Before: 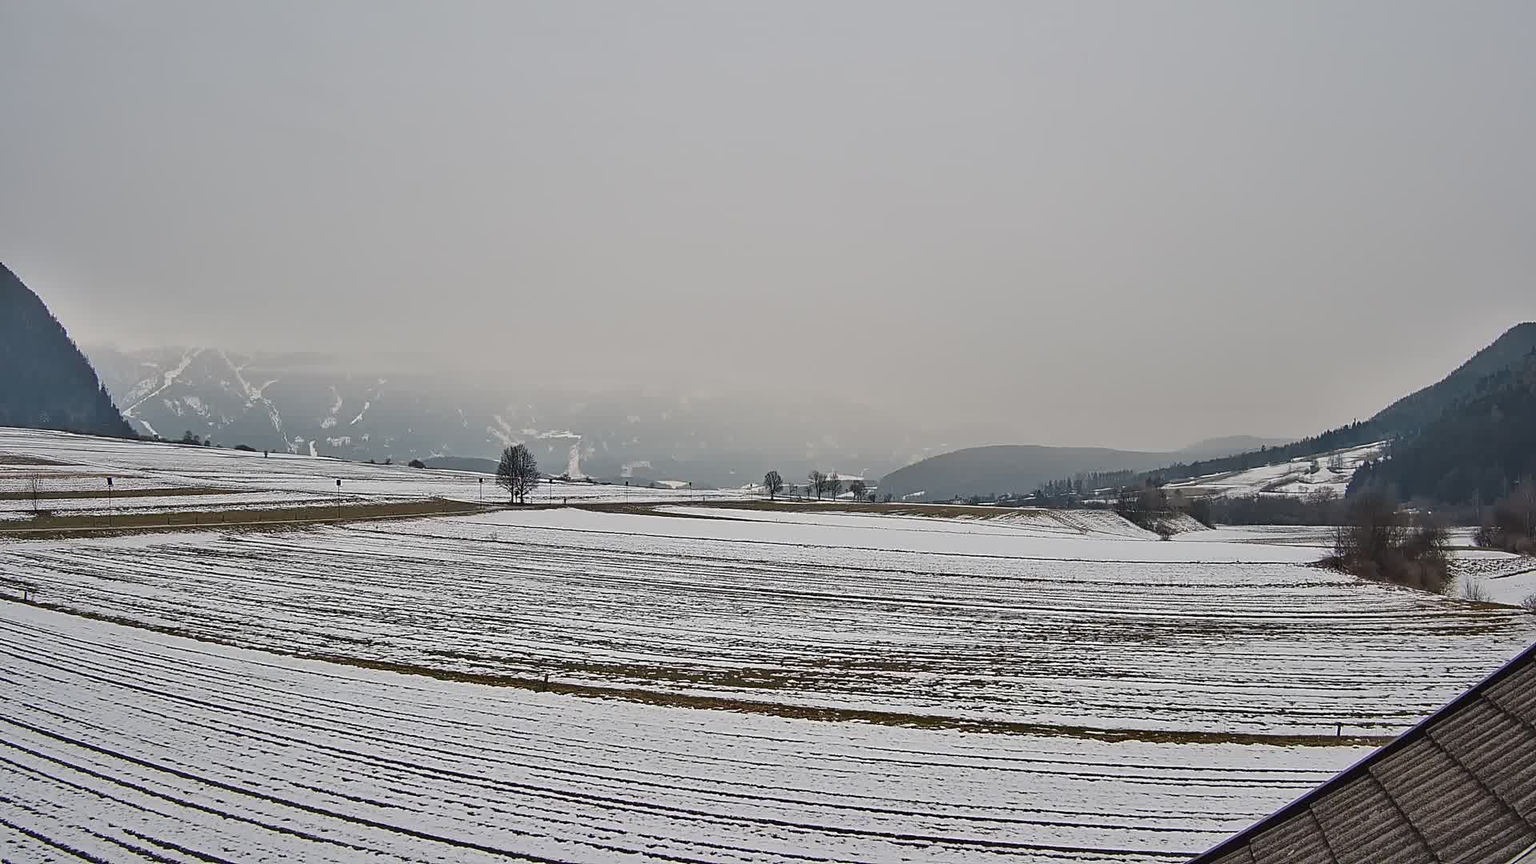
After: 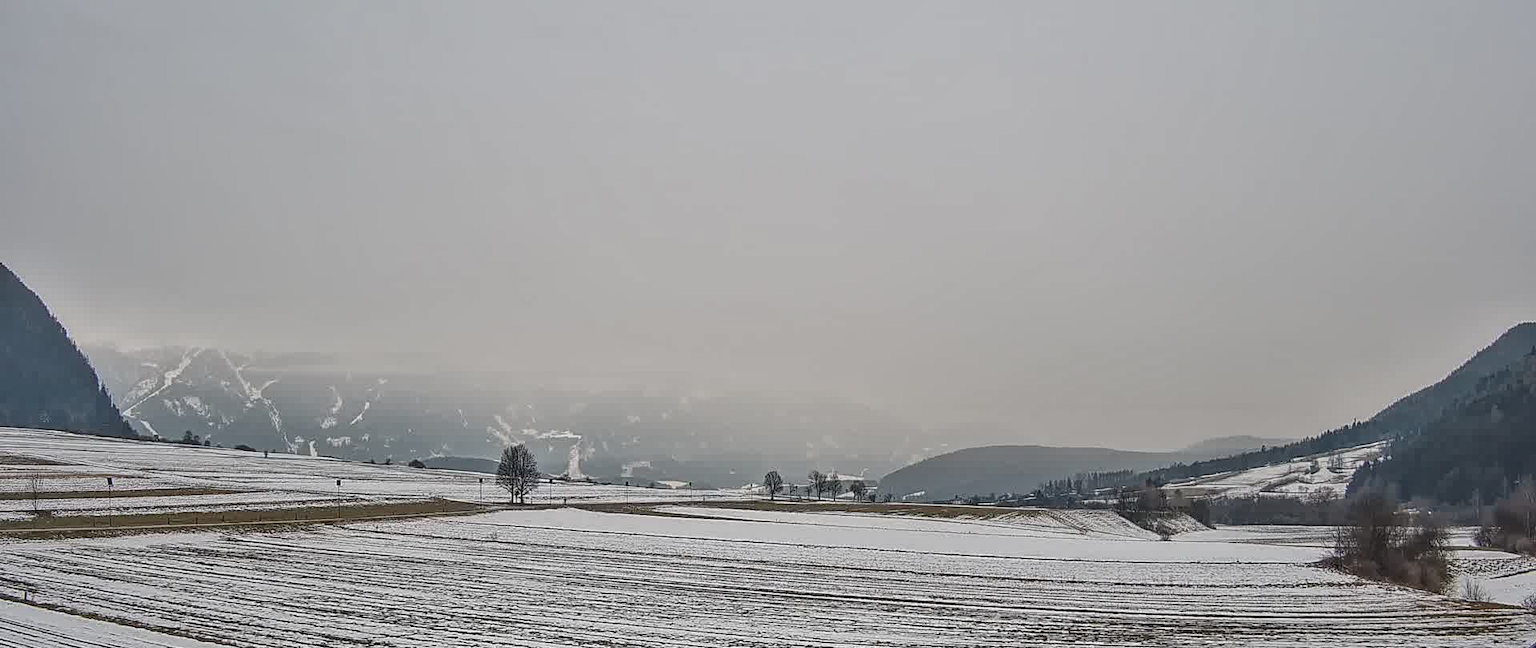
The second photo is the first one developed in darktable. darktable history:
local contrast: highlights 75%, shadows 55%, detail 177%, midtone range 0.205
crop: bottom 24.992%
